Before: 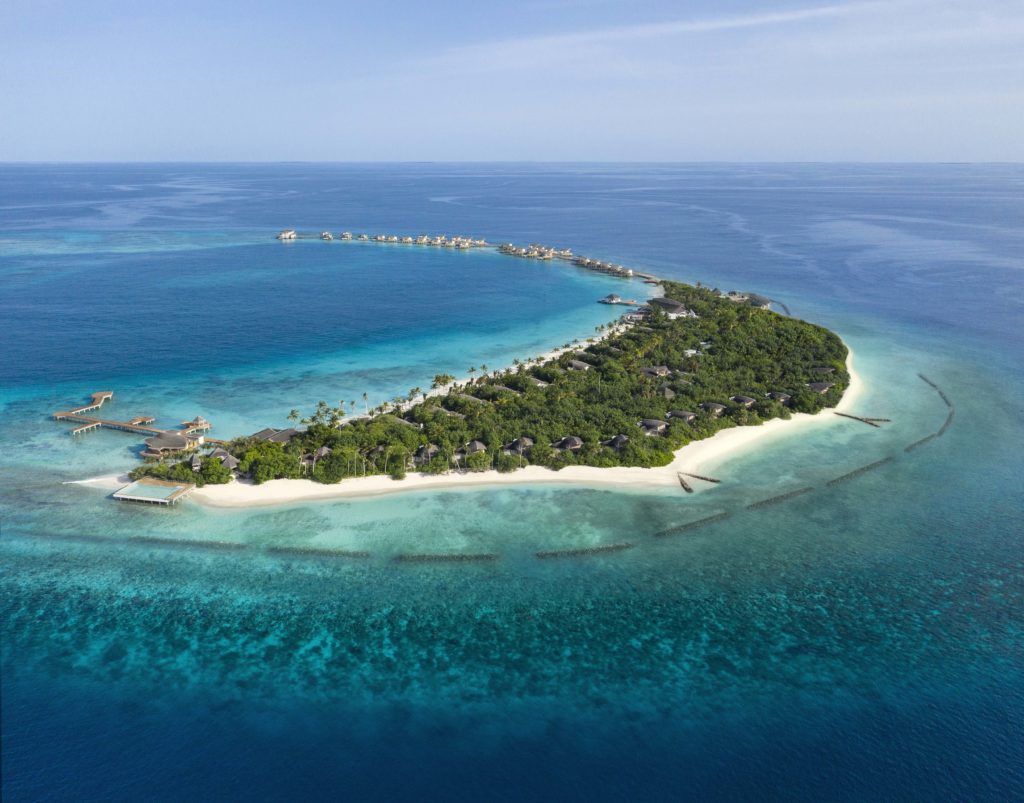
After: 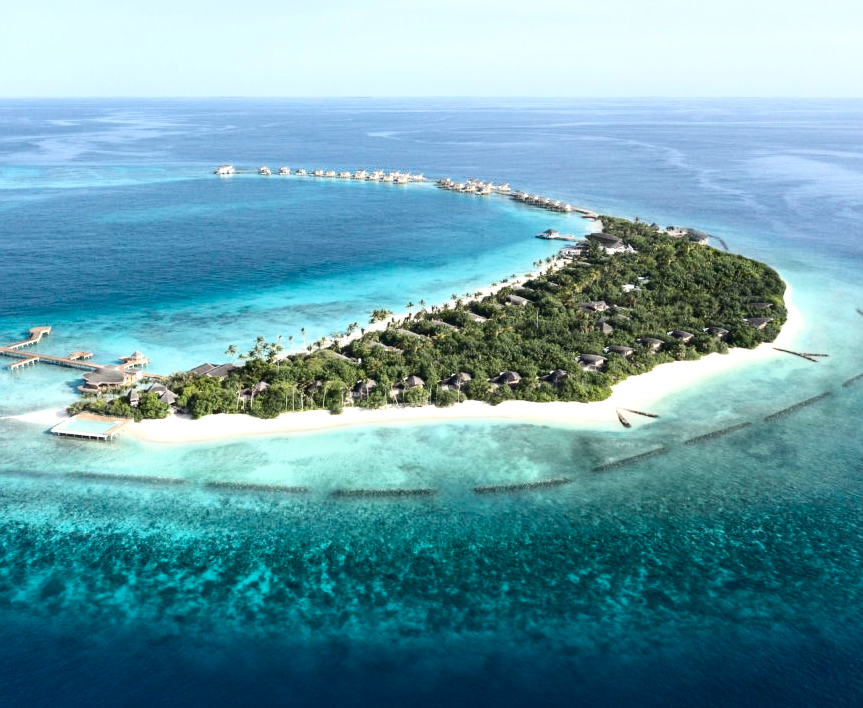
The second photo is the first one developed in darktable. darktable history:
crop: left 6.132%, top 8.176%, right 9.533%, bottom 3.579%
exposure: exposure 0.67 EV, compensate highlight preservation false
contrast brightness saturation: contrast 0.252, saturation -0.309
